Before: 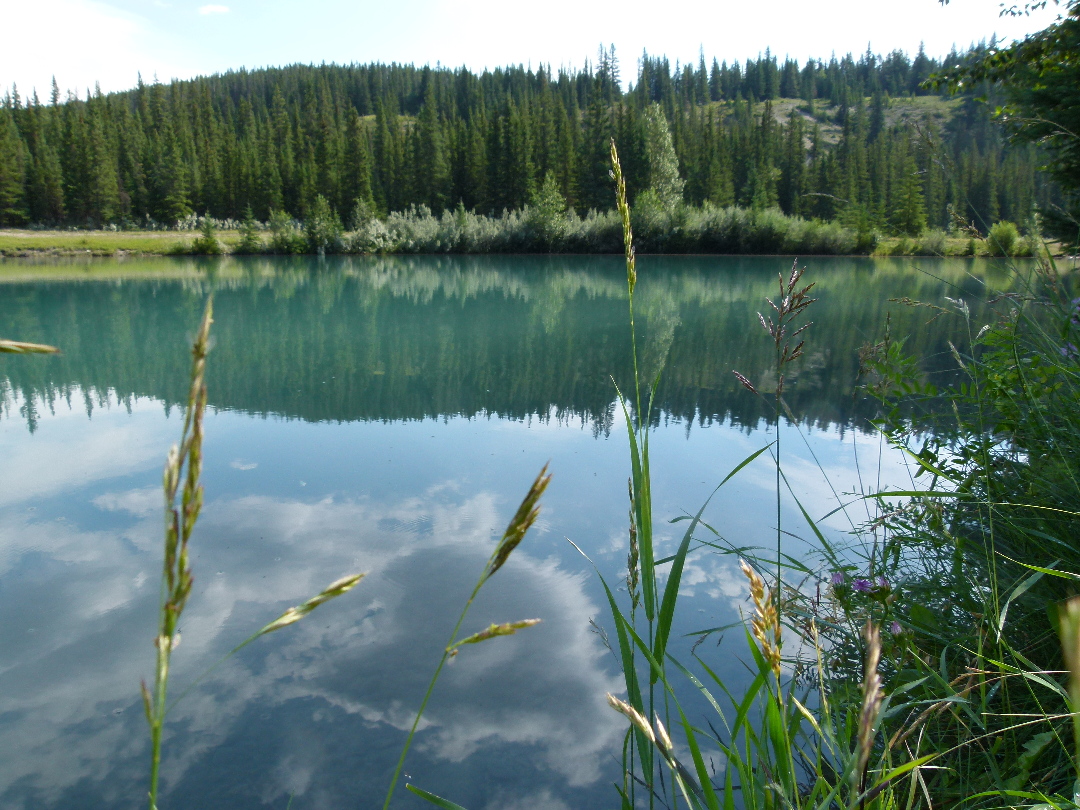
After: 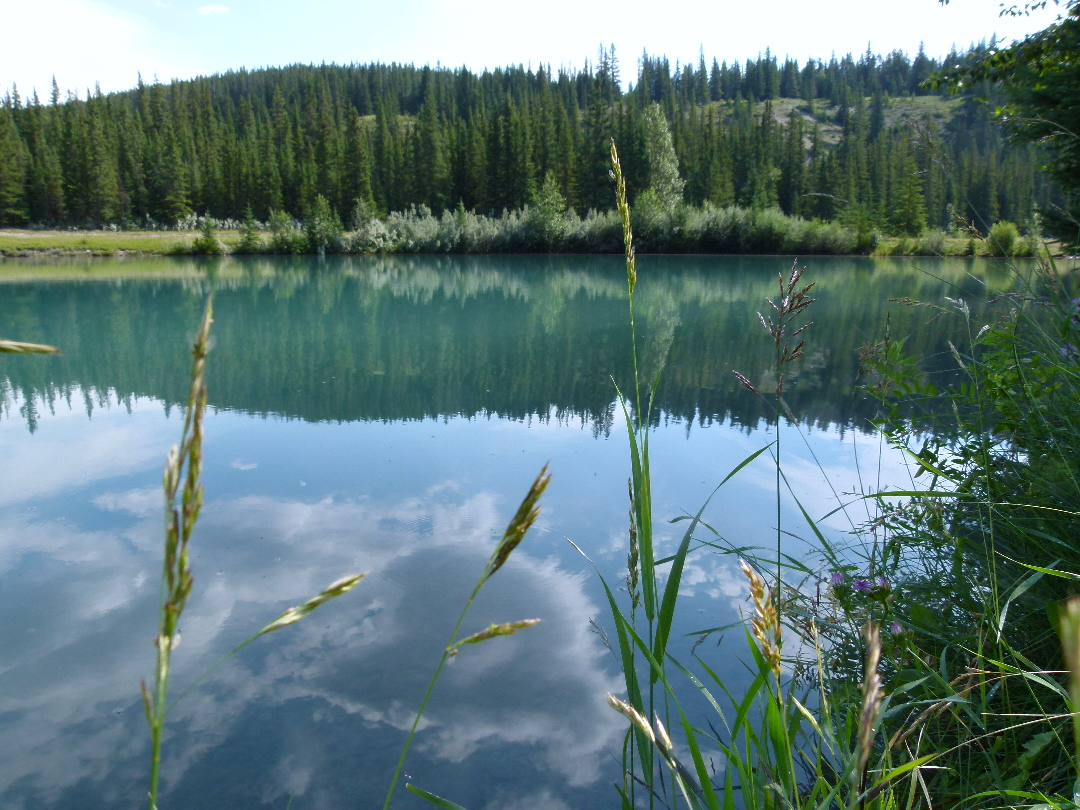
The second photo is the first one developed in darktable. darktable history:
white balance: red 0.984, blue 1.059
tone equalizer: on, module defaults
